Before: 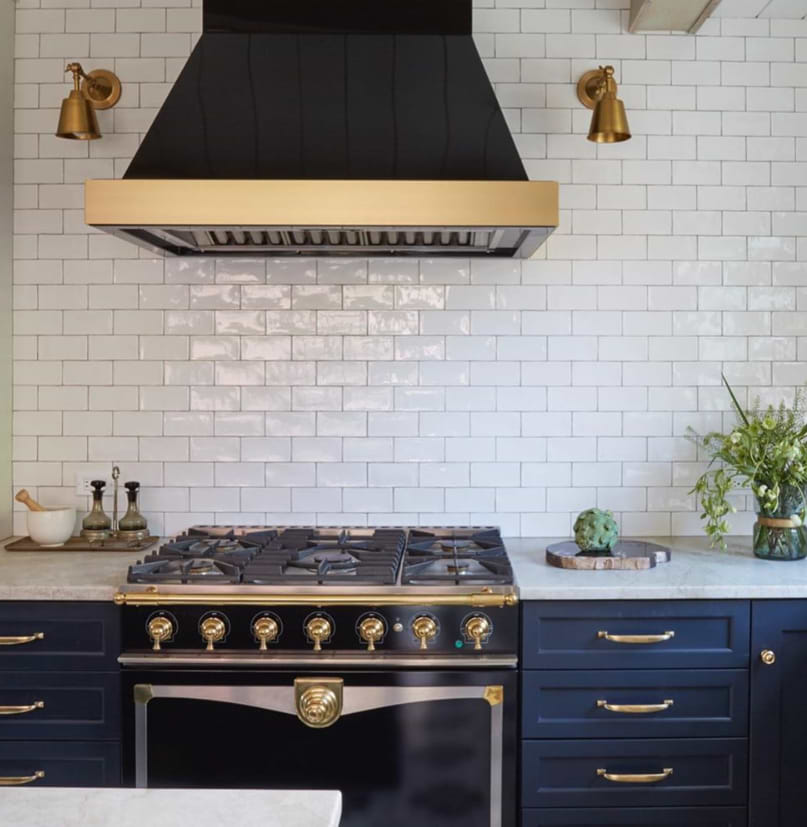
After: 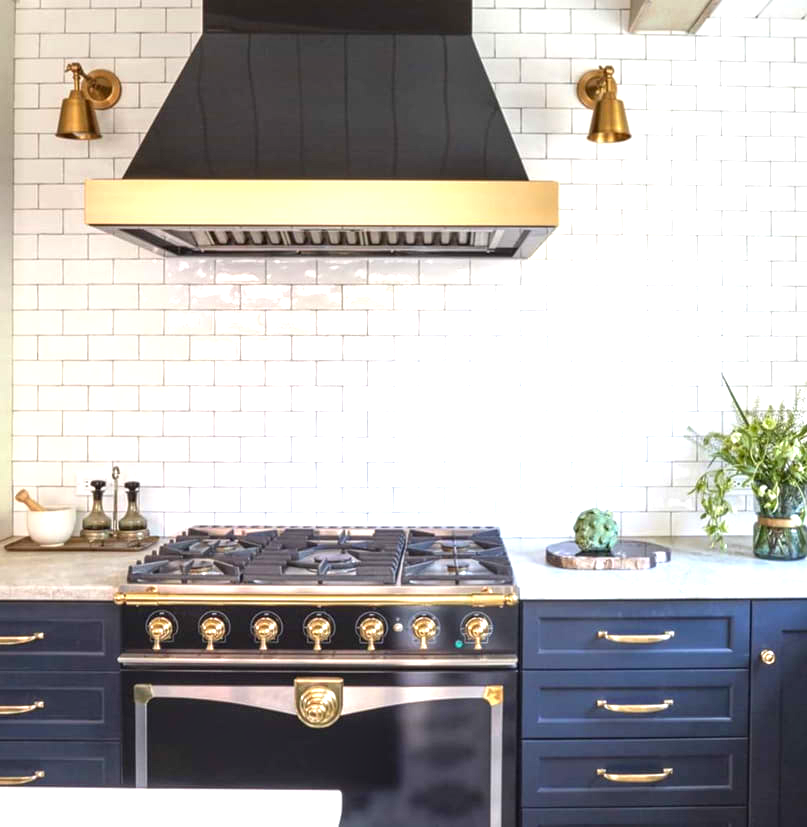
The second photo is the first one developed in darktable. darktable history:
local contrast: on, module defaults
exposure: exposure 1.15 EV, compensate highlight preservation false
